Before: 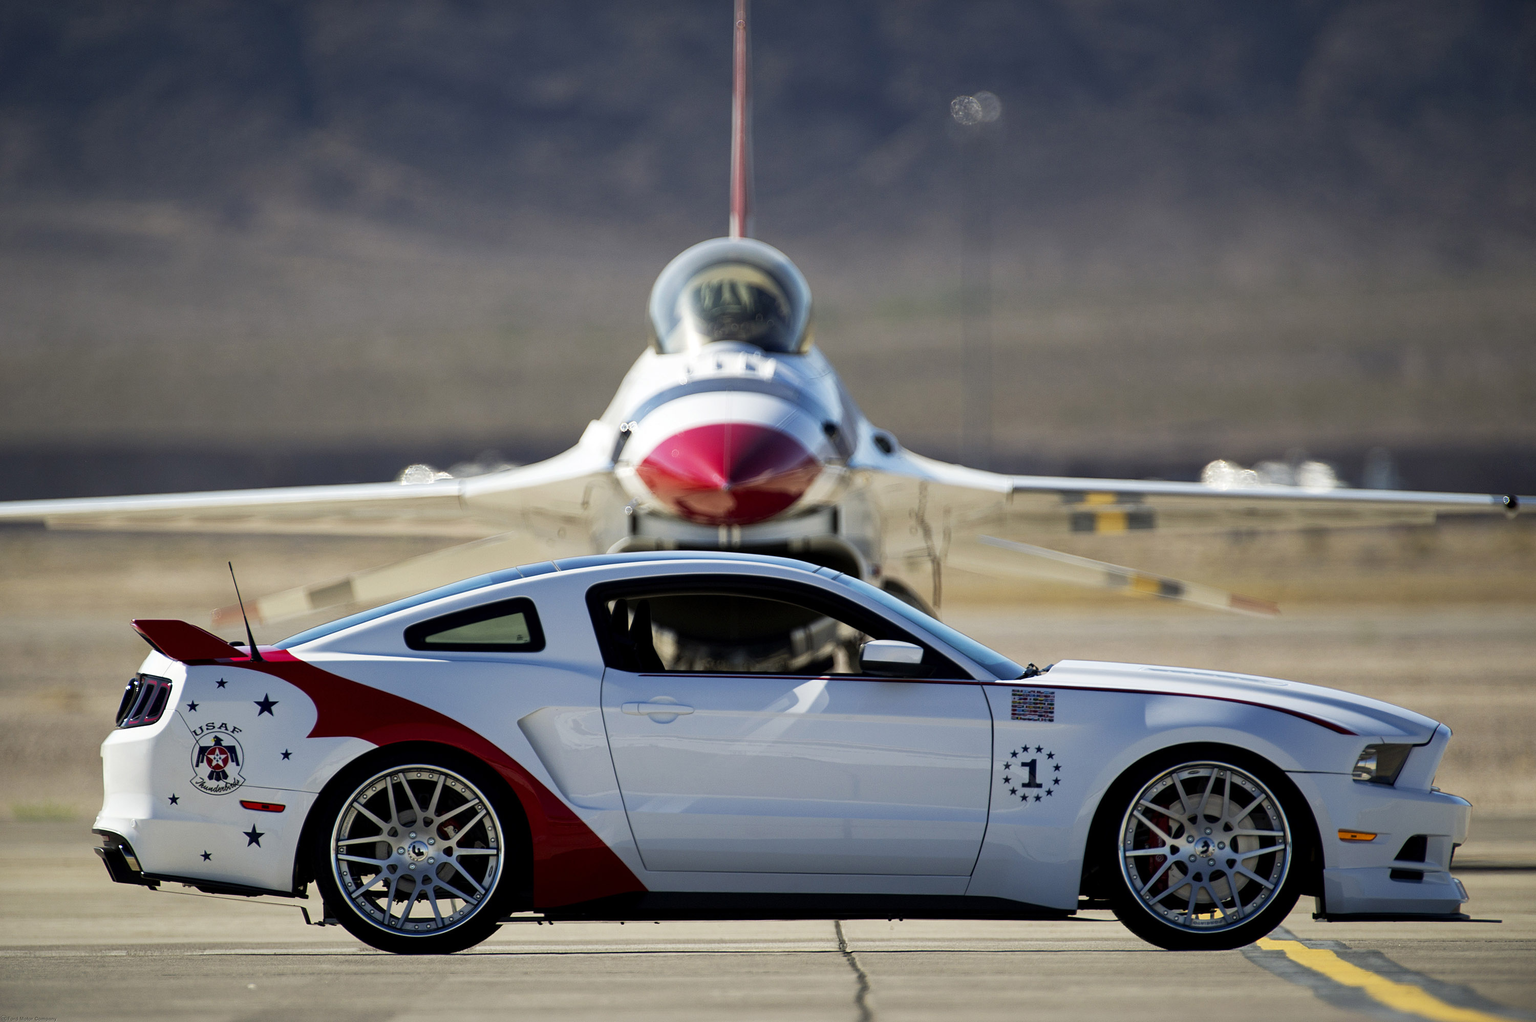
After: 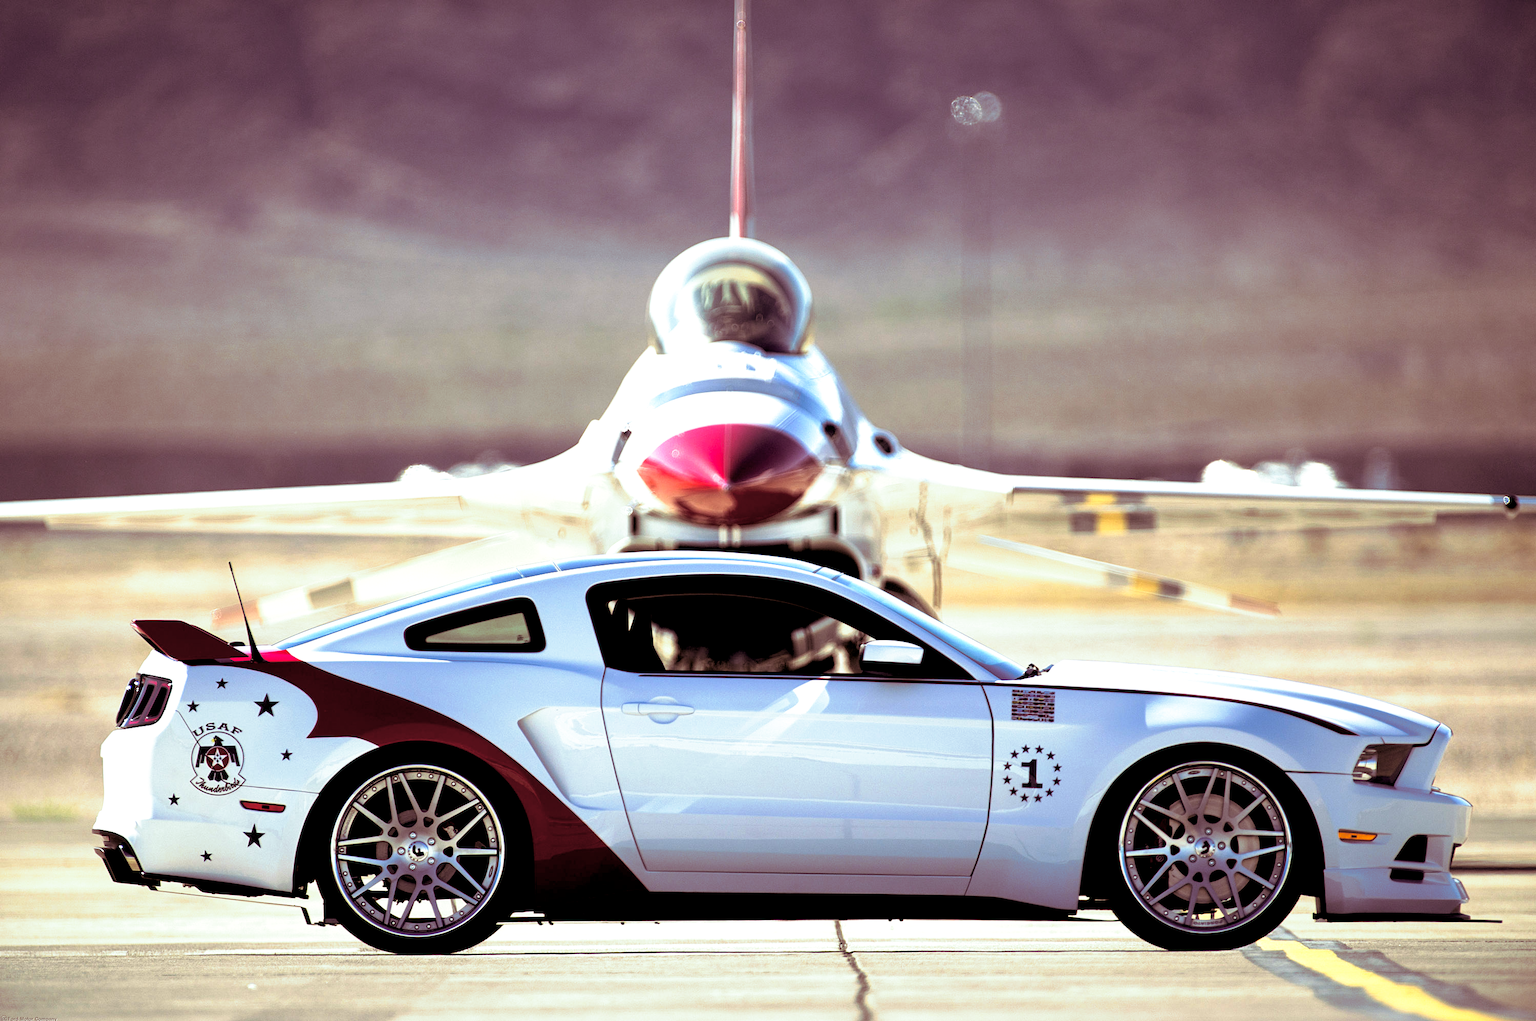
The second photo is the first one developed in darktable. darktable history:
split-toning: highlights › hue 180°
base curve: curves: ch0 [(0.017, 0) (0.425, 0.441) (0.844, 0.933) (1, 1)], preserve colors none
exposure: exposure 1.061 EV, compensate highlight preservation false
